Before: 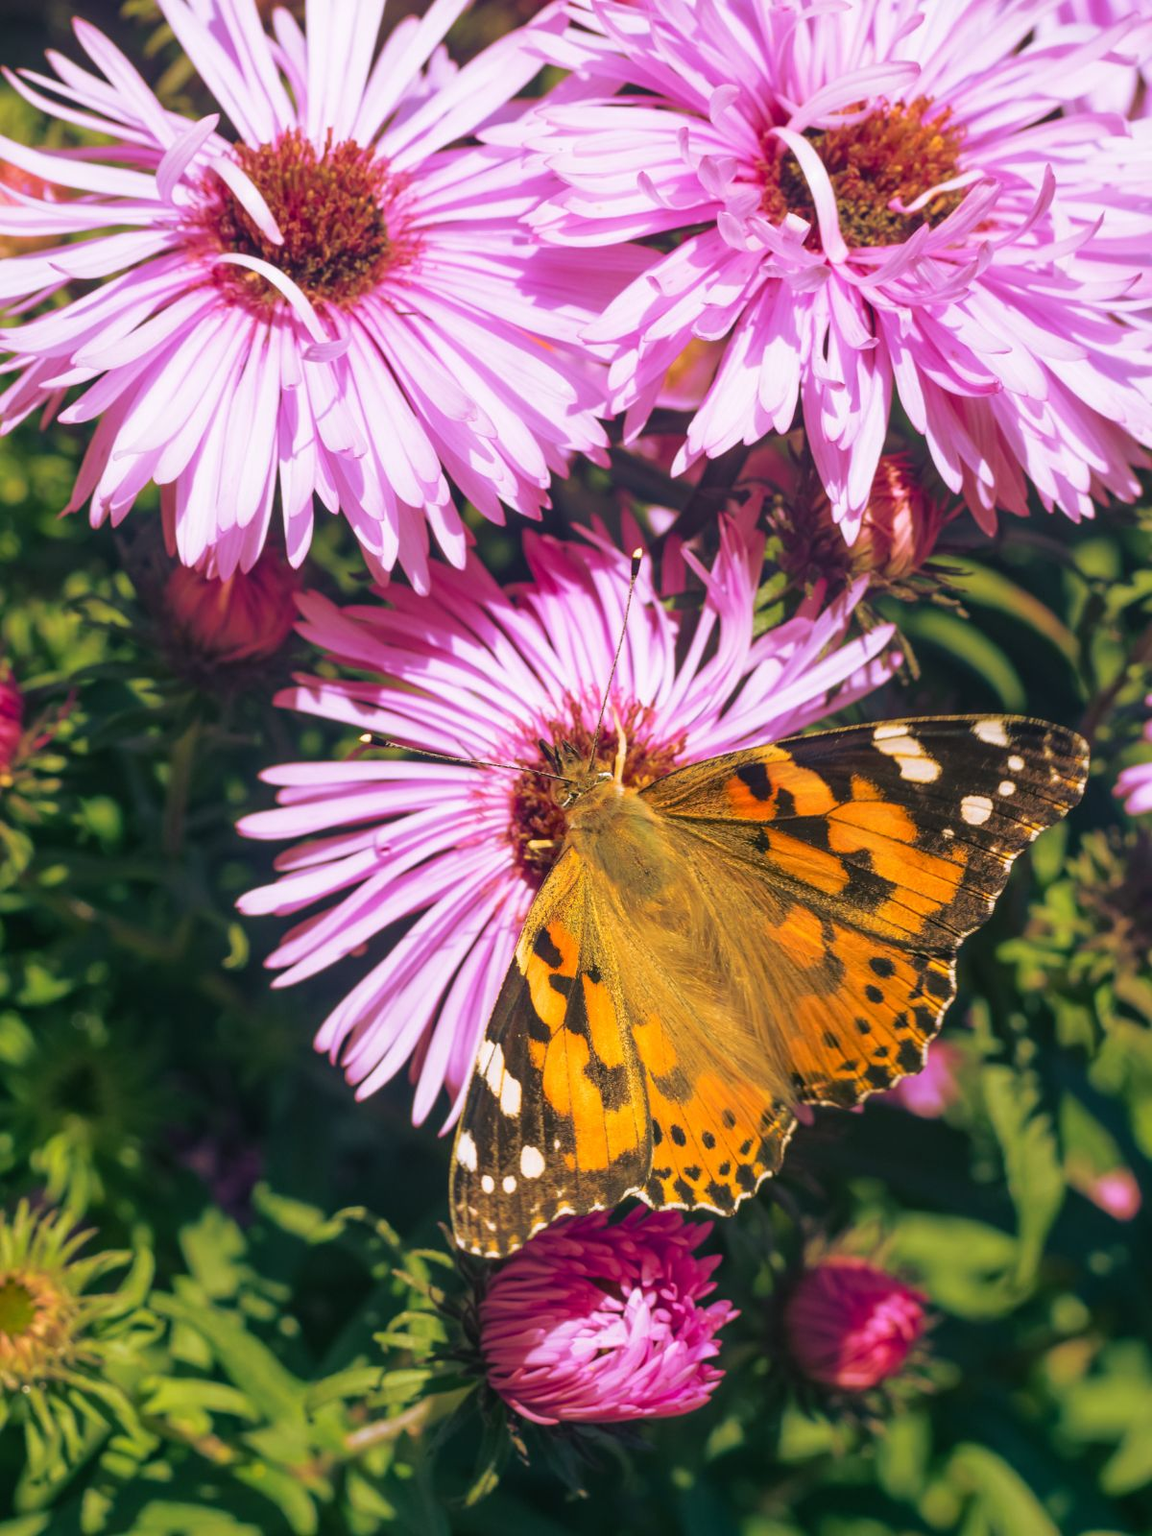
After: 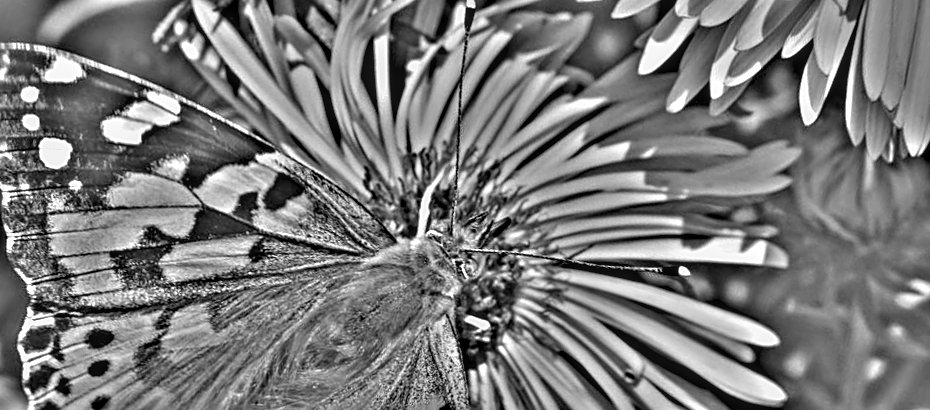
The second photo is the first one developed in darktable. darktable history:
highpass: on, module defaults
rotate and perspective: rotation -1.24°, automatic cropping off
crop and rotate: angle 16.12°, top 30.835%, bottom 35.653%
sharpen: on, module defaults
local contrast: highlights 55%, shadows 52%, detail 130%, midtone range 0.452
